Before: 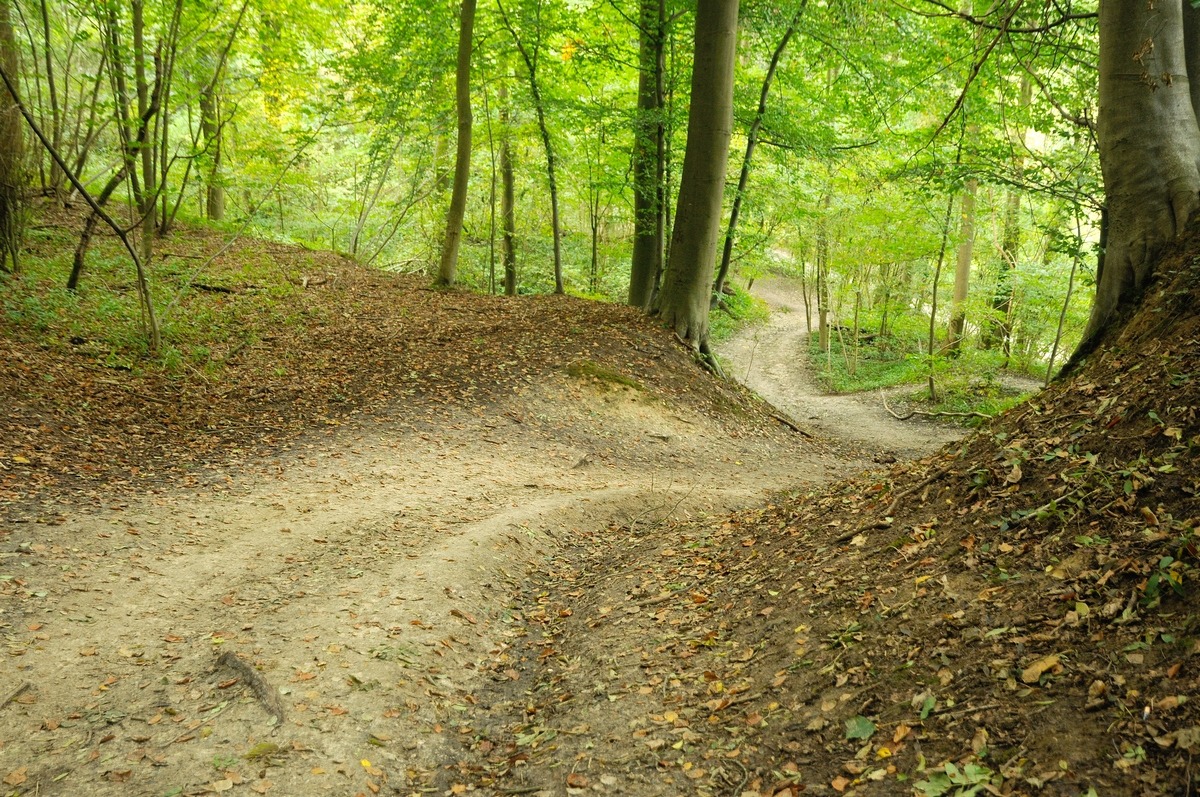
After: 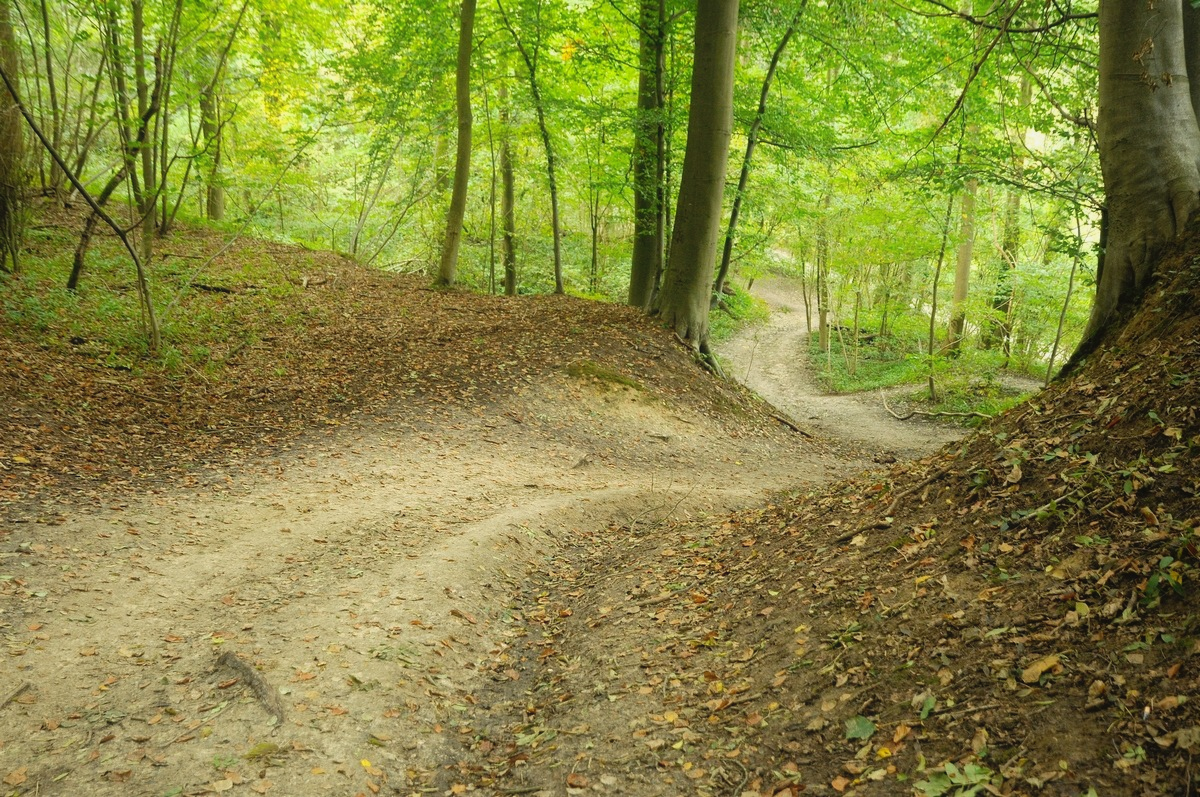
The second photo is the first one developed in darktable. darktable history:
contrast equalizer: octaves 7, y [[0.6 ×6], [0.55 ×6], [0 ×6], [0 ×6], [0 ×6]], mix -0.314
